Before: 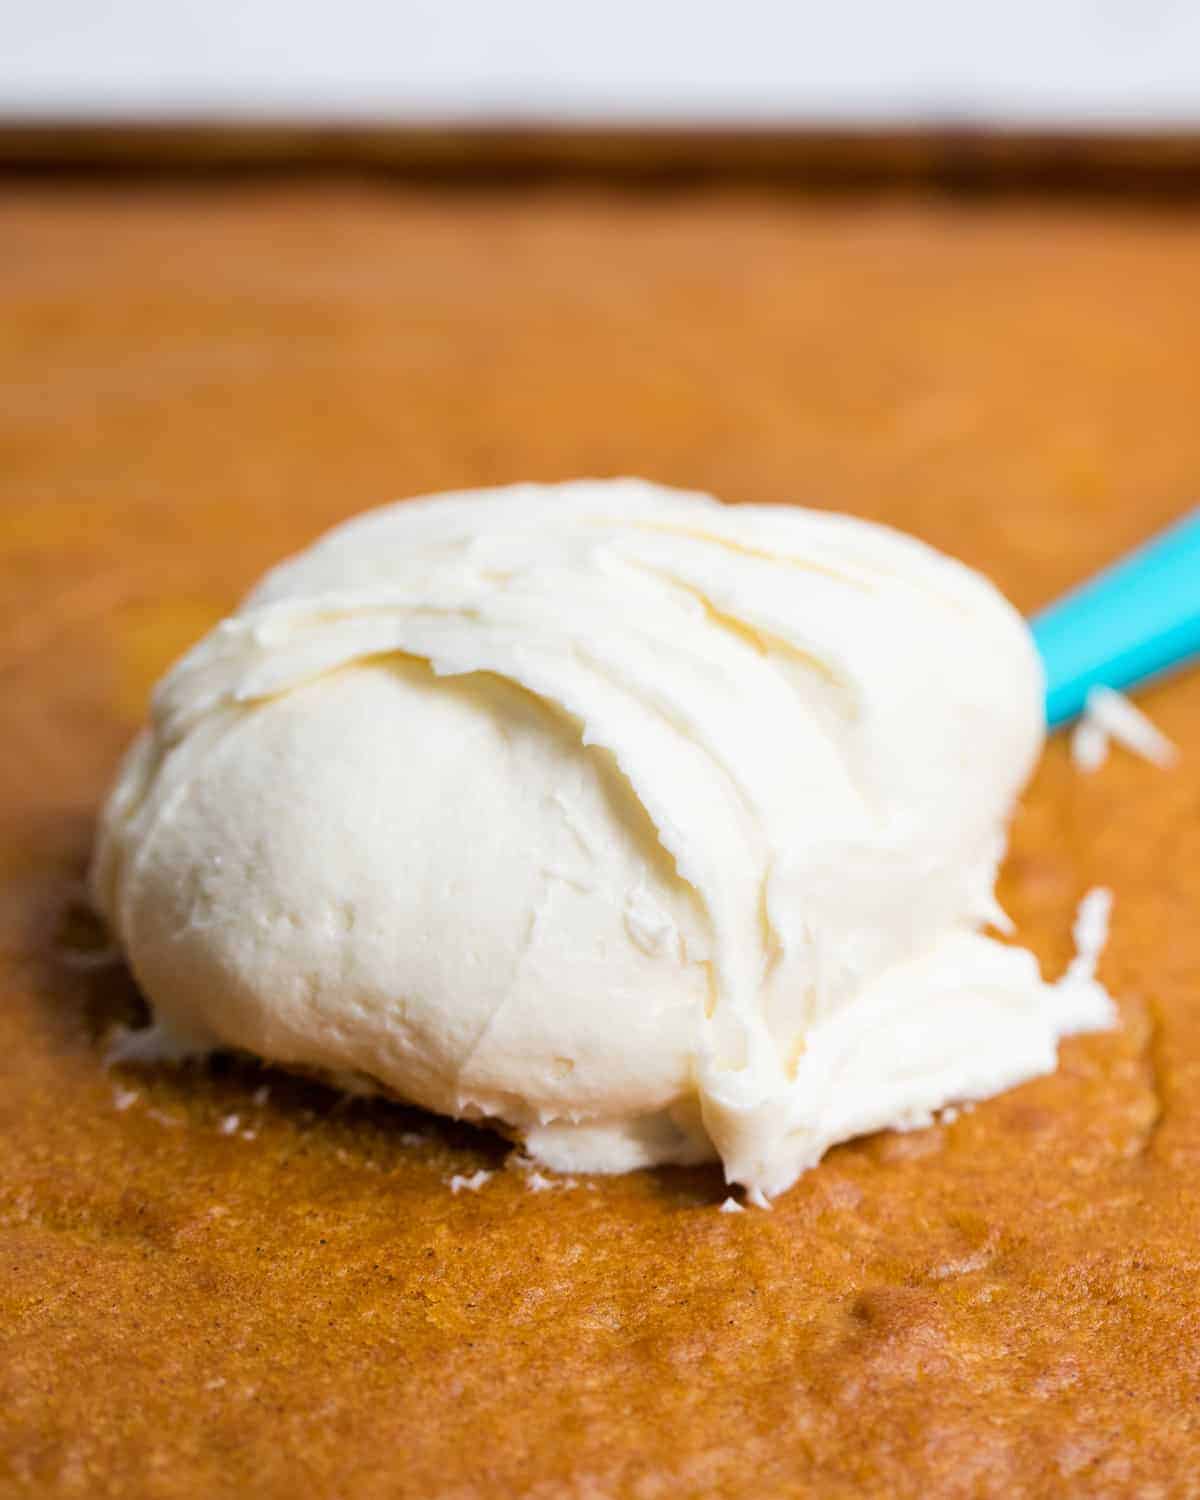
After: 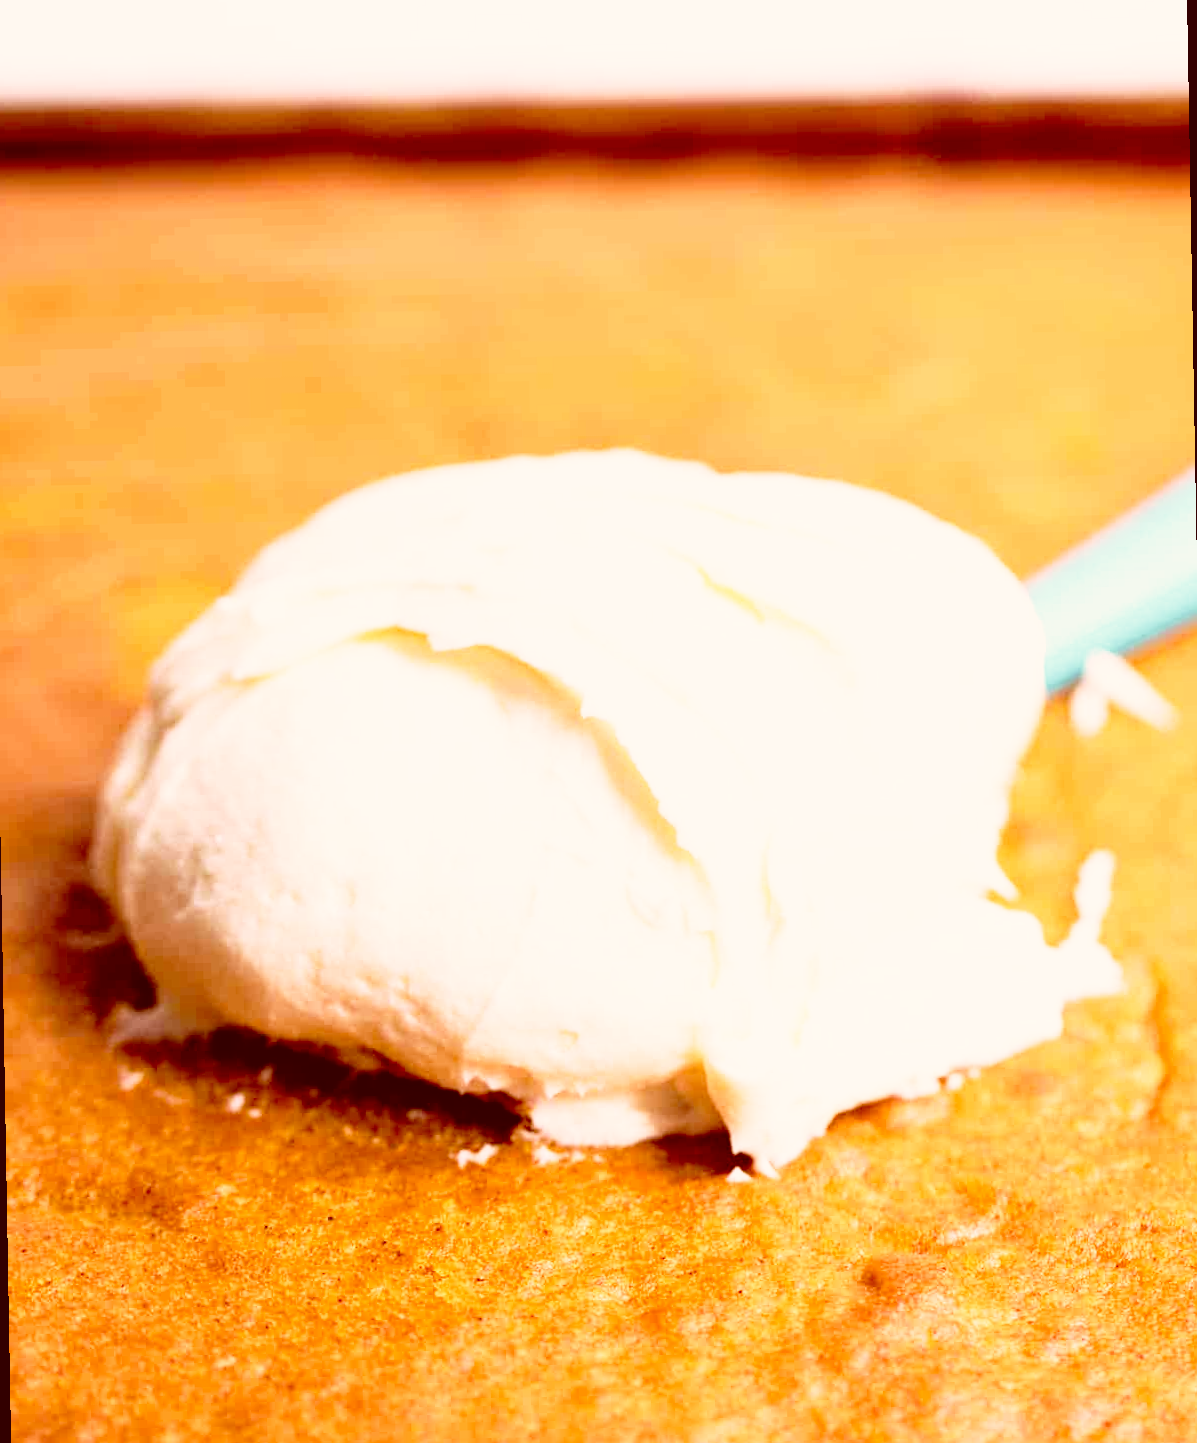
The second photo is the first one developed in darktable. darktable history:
color correction: highlights a* 9.03, highlights b* 8.71, shadows a* 40, shadows b* 40, saturation 0.8
base curve: curves: ch0 [(0, 0) (0.012, 0.01) (0.073, 0.168) (0.31, 0.711) (0.645, 0.957) (1, 1)], preserve colors none
rotate and perspective: rotation -1°, crop left 0.011, crop right 0.989, crop top 0.025, crop bottom 0.975
